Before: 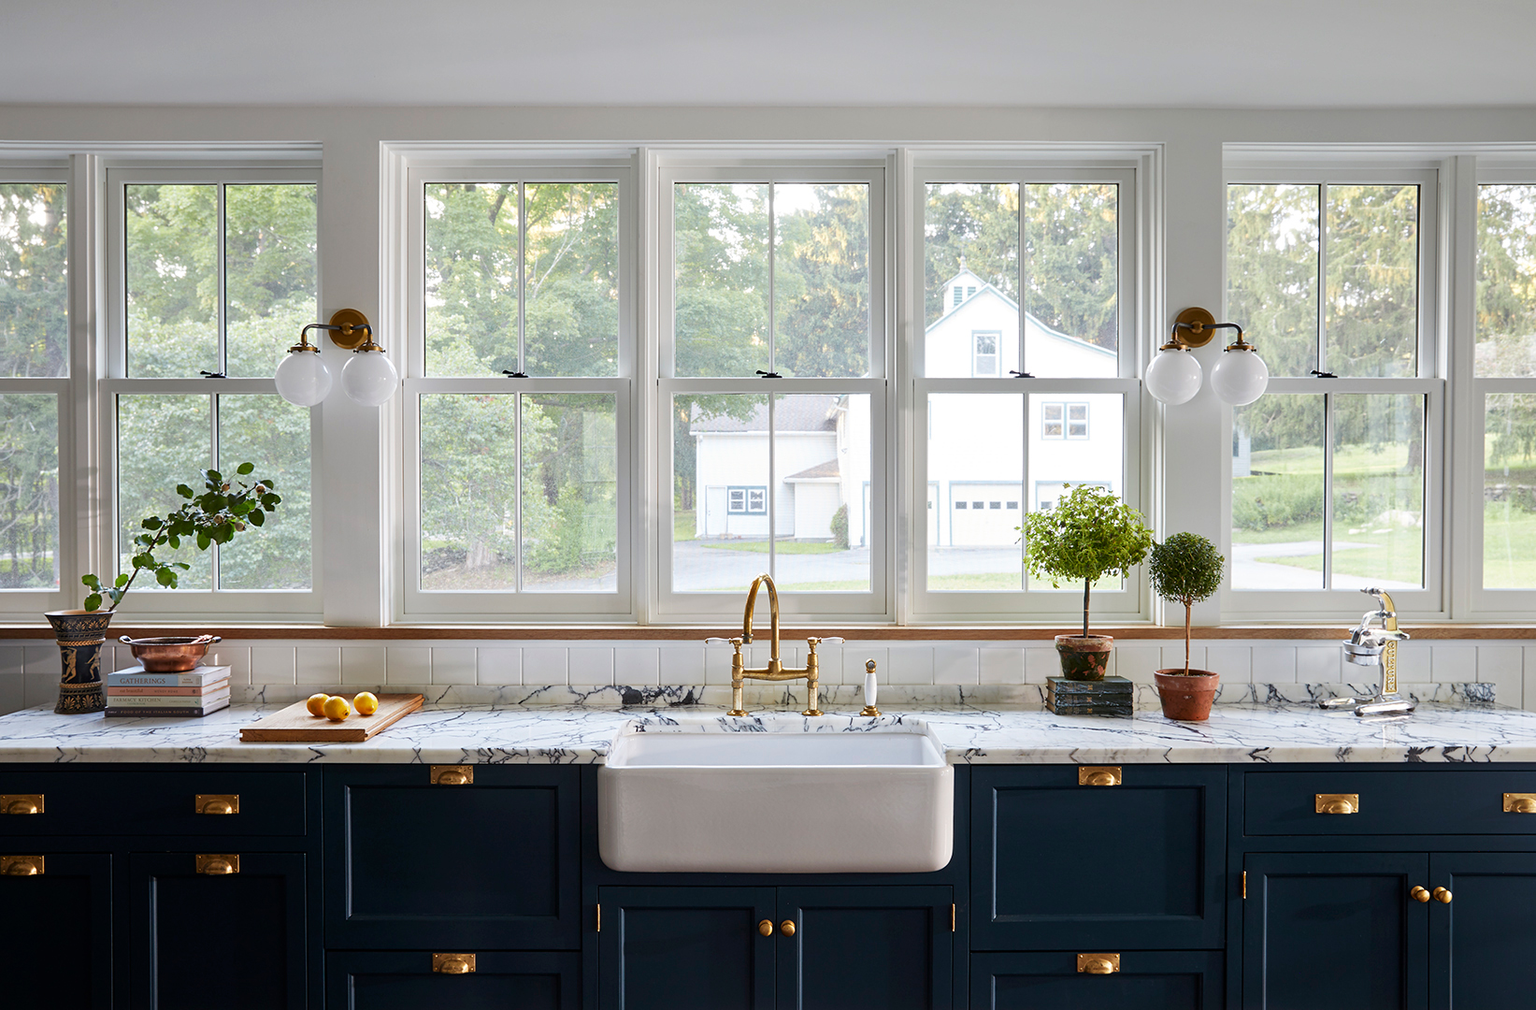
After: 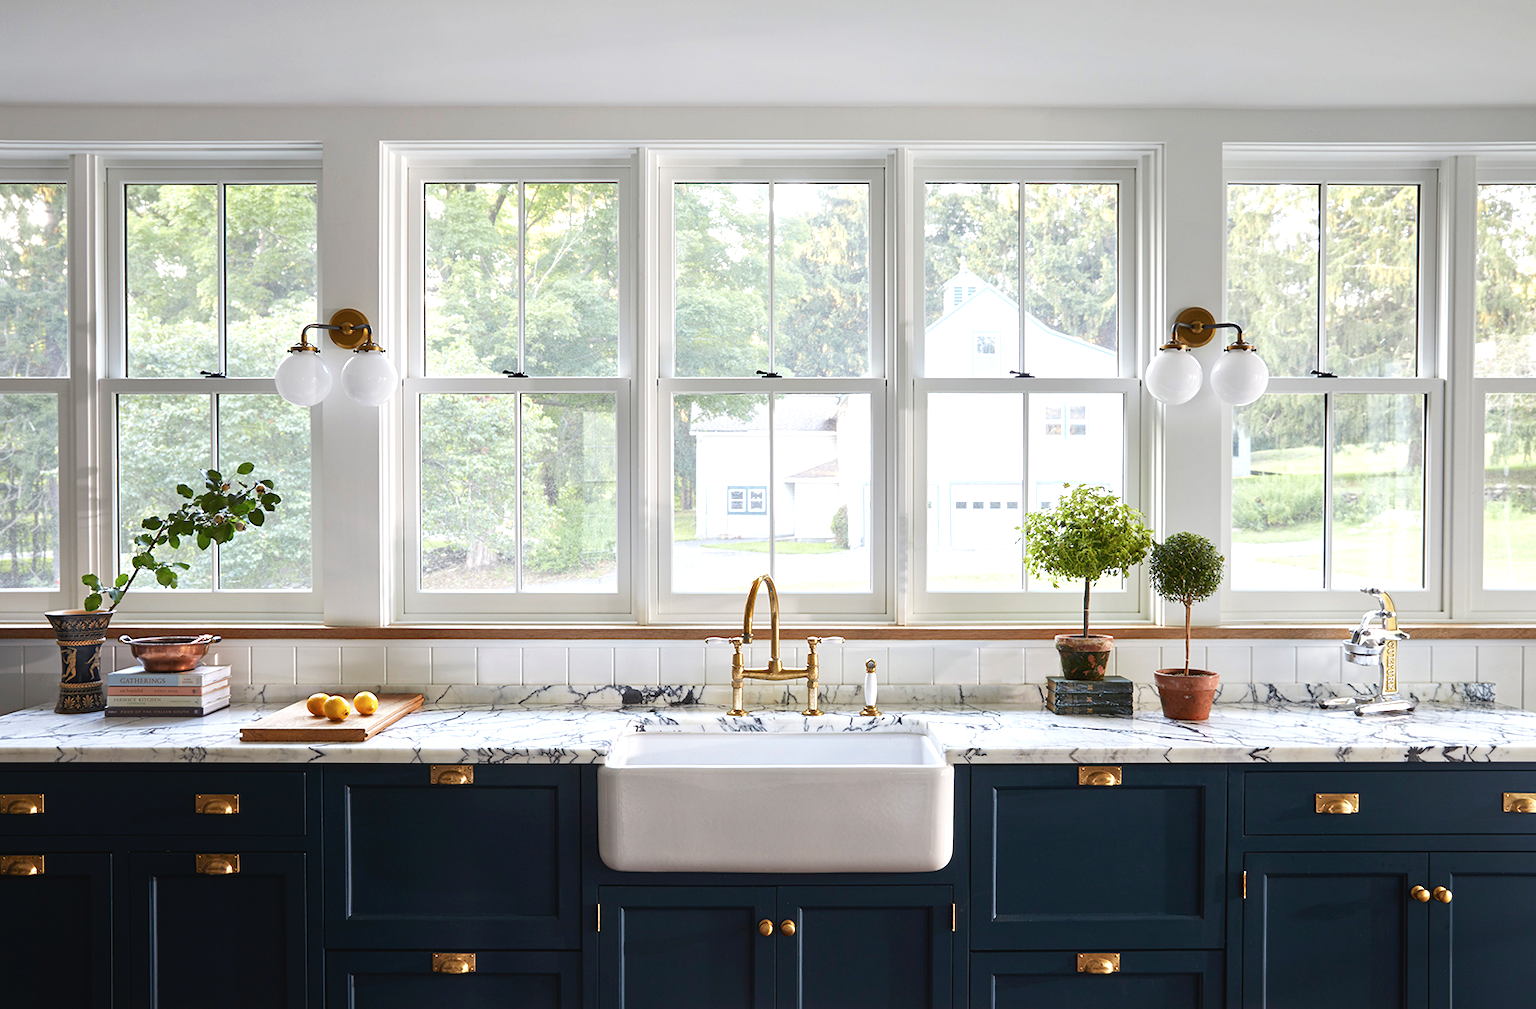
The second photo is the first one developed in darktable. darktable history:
contrast brightness saturation: contrast -0.08, brightness -0.04, saturation -0.11
exposure: exposure 0.6 EV, compensate highlight preservation false
